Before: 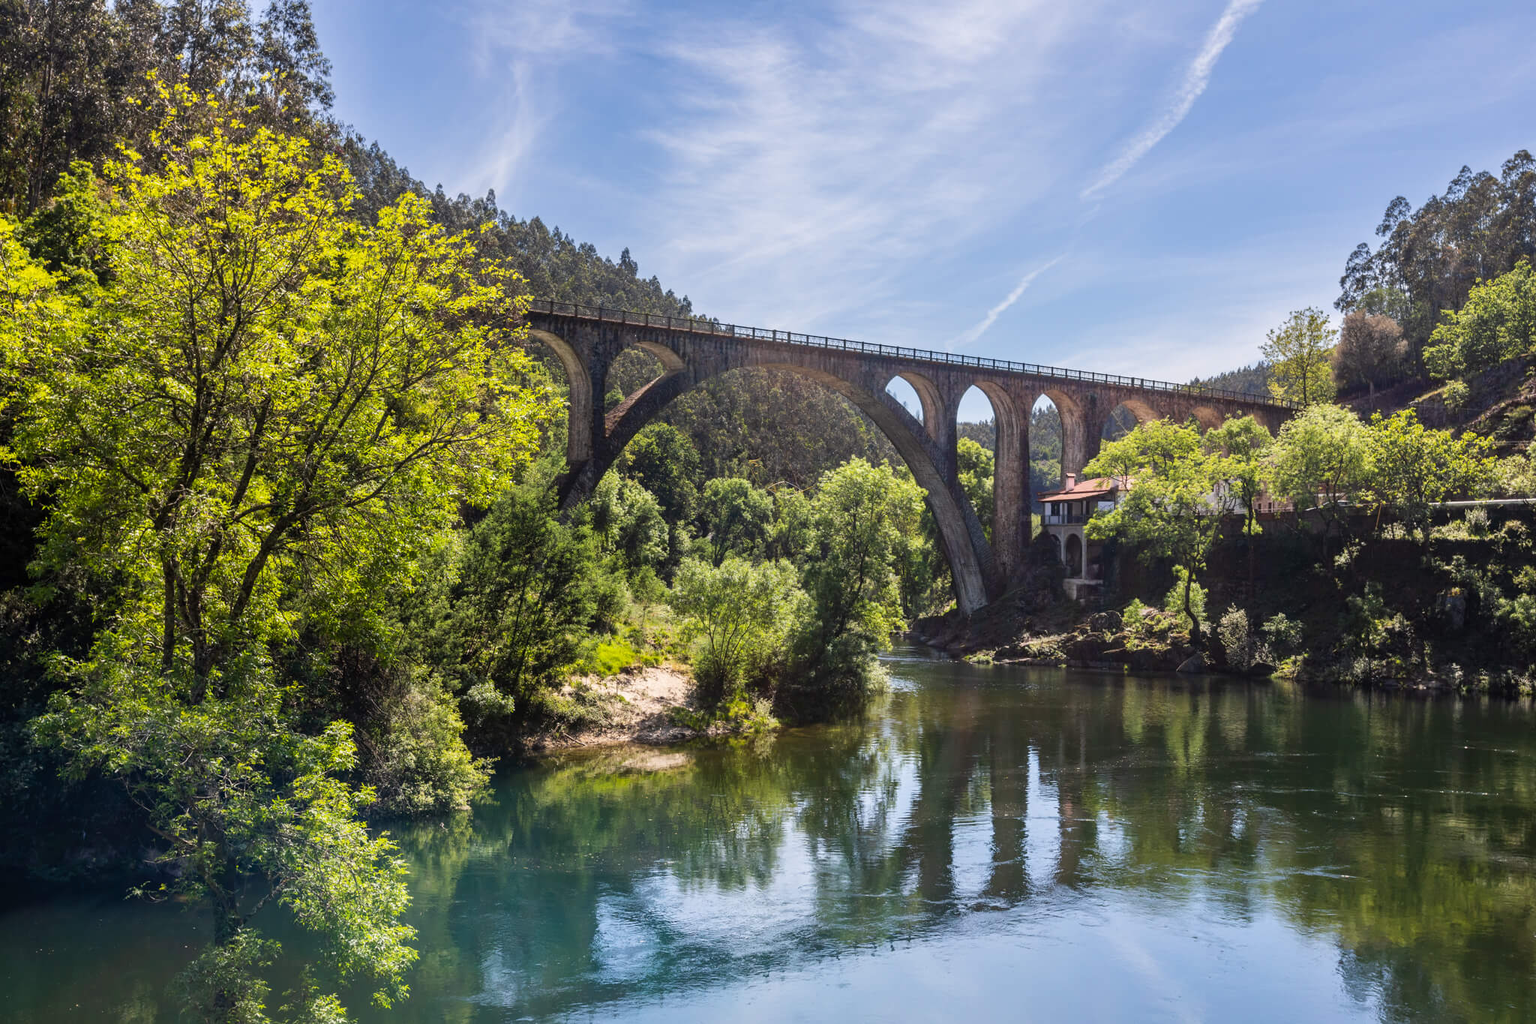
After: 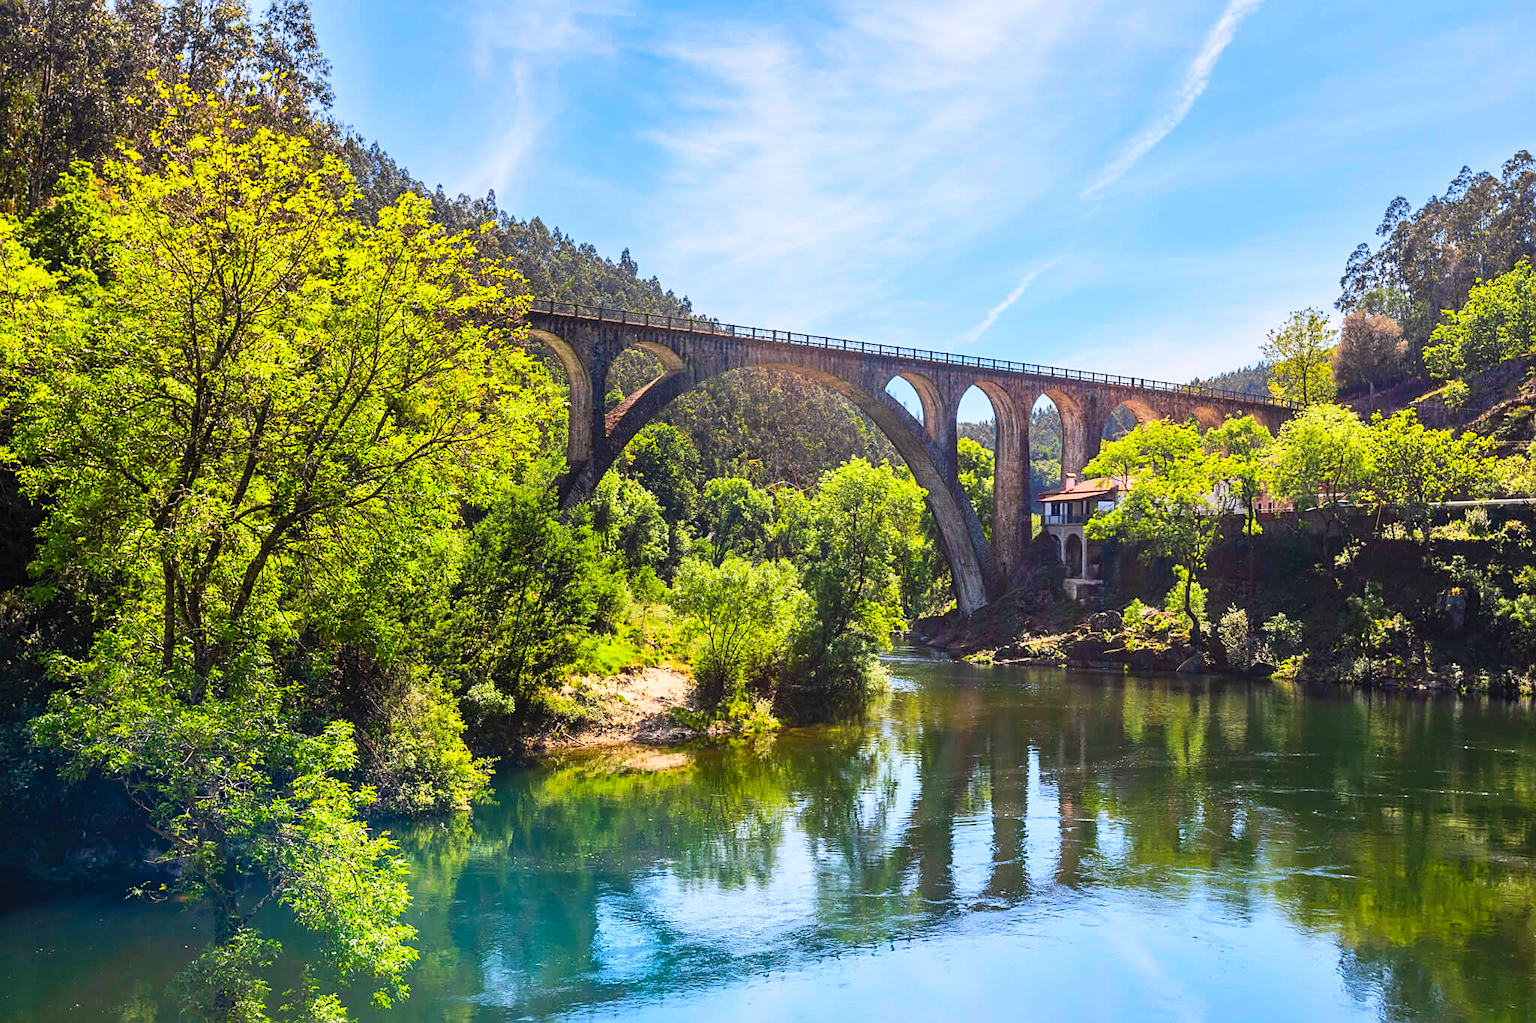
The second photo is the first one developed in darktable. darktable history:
contrast brightness saturation: contrast 0.199, brightness 0.202, saturation 0.806
sharpen: on, module defaults
